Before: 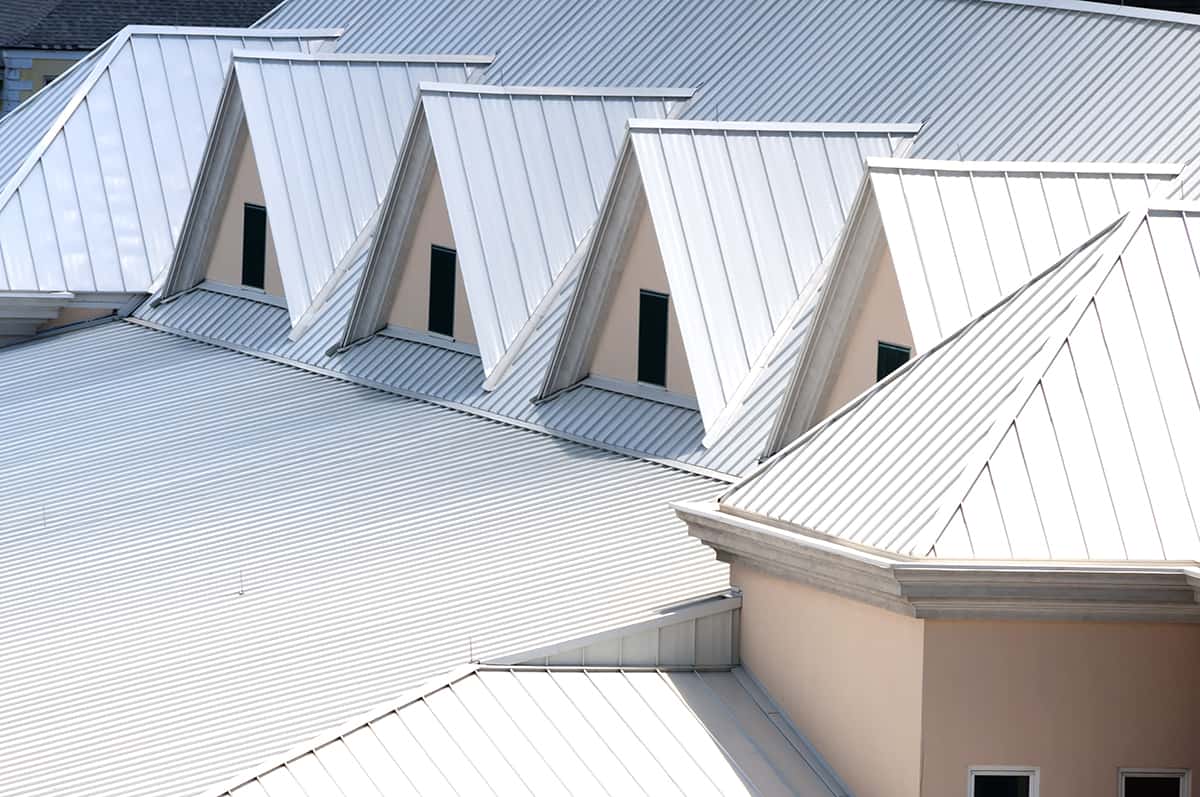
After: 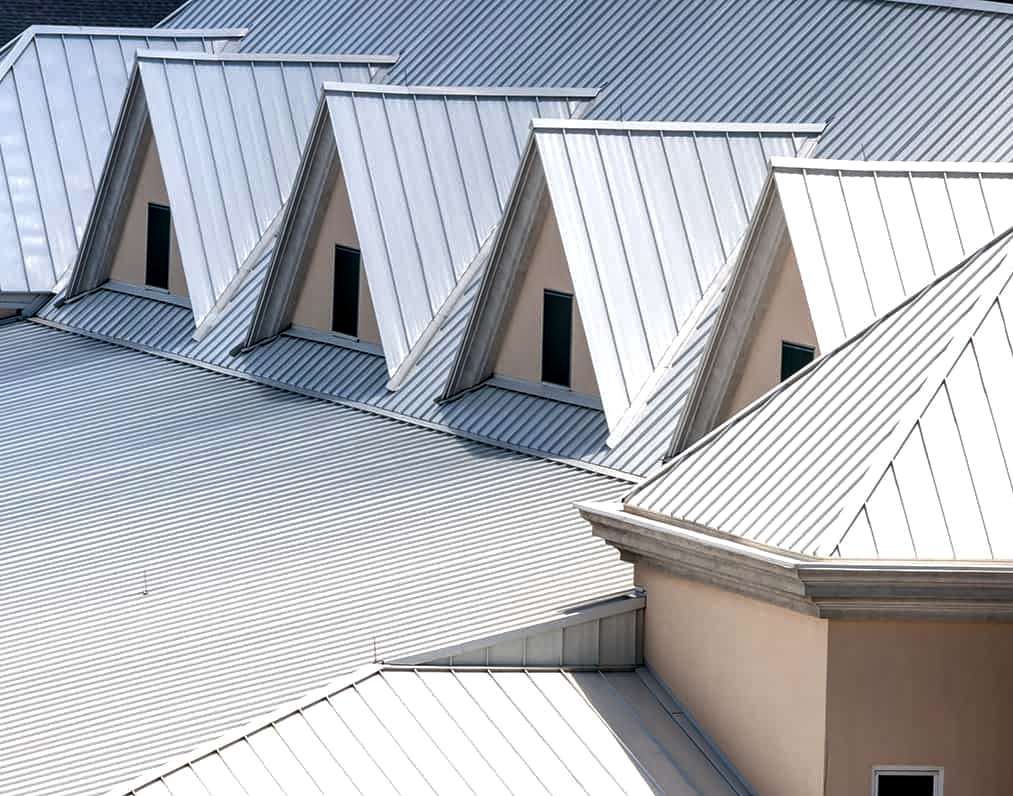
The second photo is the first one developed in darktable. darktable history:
contrast brightness saturation: brightness -0.197, saturation 0.08
local contrast: highlights 61%, detail 143%, midtone range 0.427
crop: left 8.037%, right 7.476%
